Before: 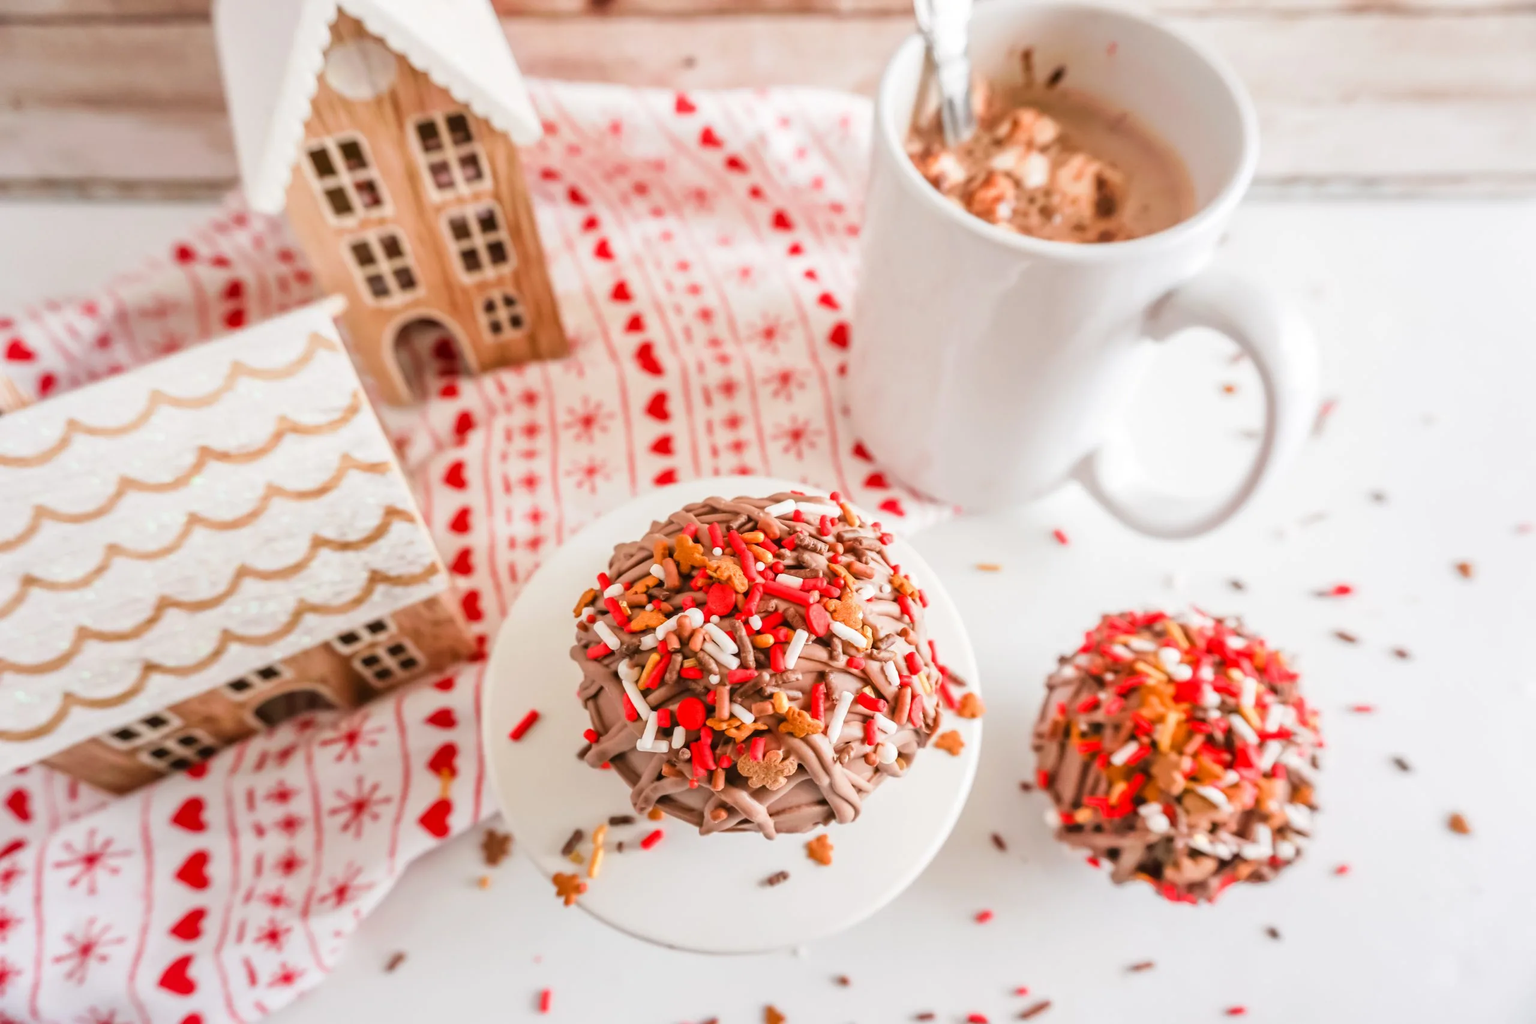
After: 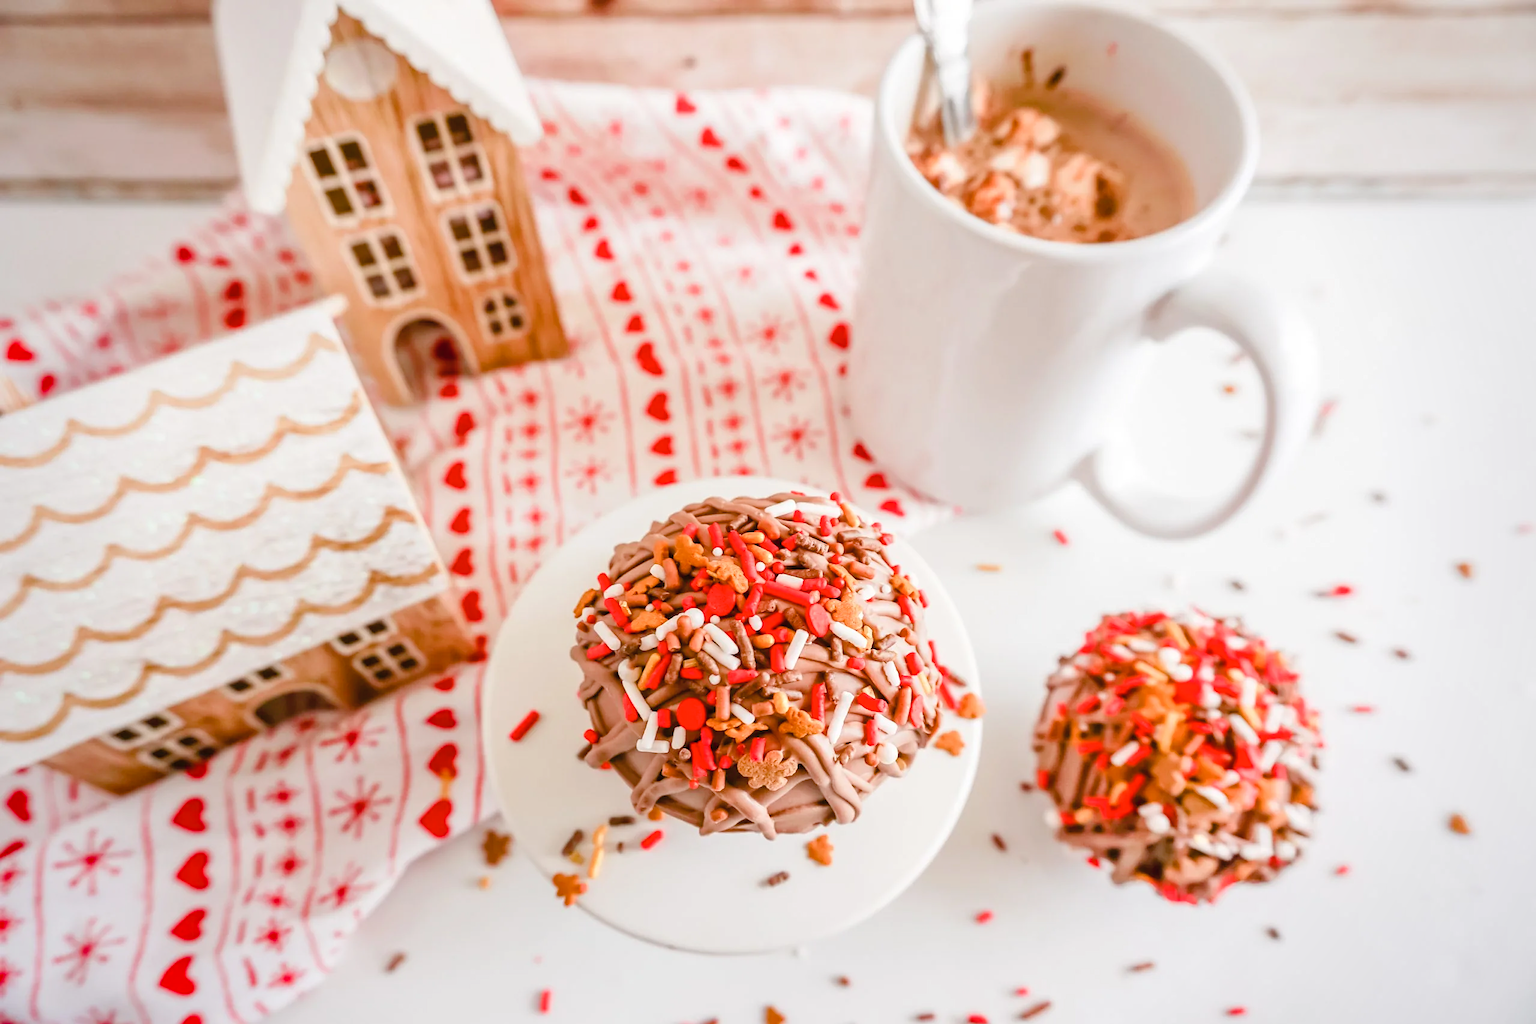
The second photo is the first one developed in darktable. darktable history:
contrast brightness saturation: contrast 0.046, brightness 0.067, saturation 0.011
tone equalizer: on, module defaults
vignetting: brightness -0.244, saturation 0.132, unbound false
sharpen: radius 1.019
color balance rgb: linear chroma grading › global chroma 9.66%, perceptual saturation grading › global saturation 20%, perceptual saturation grading › highlights -50.52%, perceptual saturation grading › shadows 30.939%, global vibrance 20%
